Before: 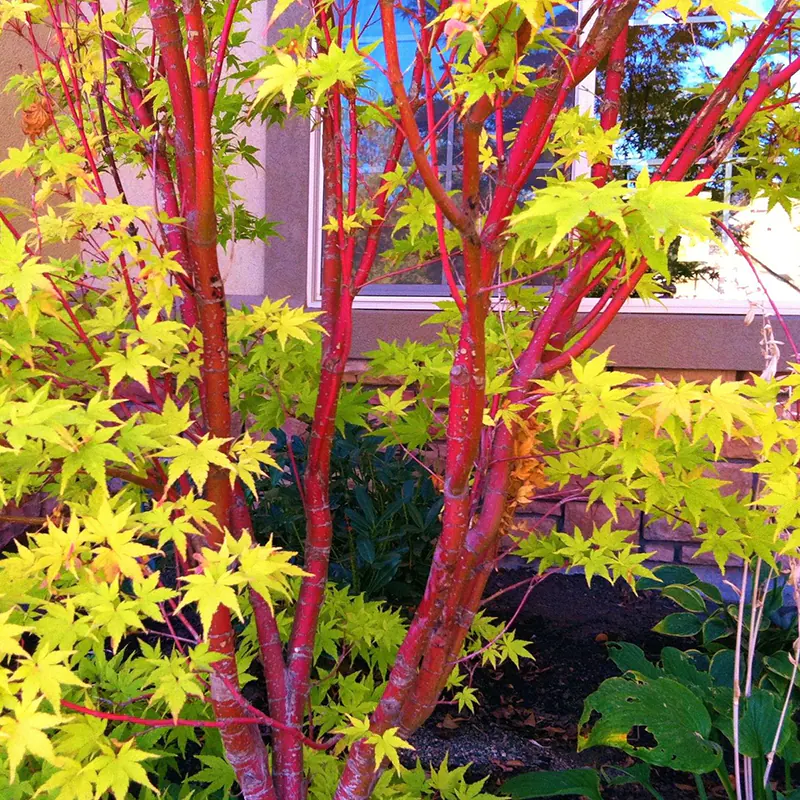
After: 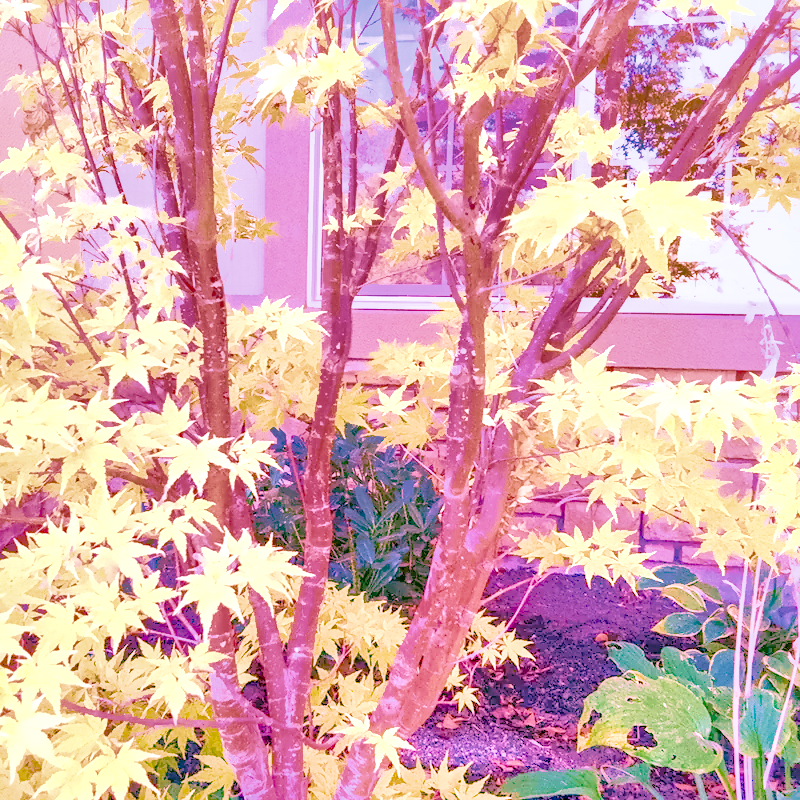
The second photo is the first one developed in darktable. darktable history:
local contrast: highlights 60%, shadows 60%, detail 160%
color calibration: illuminant as shot in camera, x 0.358, y 0.373, temperature 4628.91 K
color balance rgb: perceptual saturation grading › global saturation 35%, perceptual saturation grading › highlights -30%, perceptual saturation grading › shadows 35%, perceptual brilliance grading › global brilliance 3%, perceptual brilliance grading › highlights -3%, perceptual brilliance grading › shadows 3%
denoise (profiled): preserve shadows 1.52, scattering 0.002, a [-1, 0, 0], compensate highlight preservation false
haze removal: compatibility mode true, adaptive false
highlight reconstruction: on, module defaults
hot pixels: on, module defaults
lens correction: scale 1, crop 1, focal 16, aperture 5.6, distance 1000, camera "Canon EOS RP", lens "Canon RF 16mm F2.8 STM"
shadows and highlights: shadows 40, highlights -60
white balance: red 2.229, blue 1.46
velvia: strength 45%
filmic rgb: black relative exposure -7.65 EV, white relative exposure 4.56 EV, hardness 3.61
tone equalizer "contrast tone curve: medium": -8 EV -0.75 EV, -7 EV -0.7 EV, -6 EV -0.6 EV, -5 EV -0.4 EV, -3 EV 0.4 EV, -2 EV 0.6 EV, -1 EV 0.7 EV, +0 EV 0.75 EV, edges refinement/feathering 500, mask exposure compensation -1.57 EV, preserve details no
exposure "Canon RP Default?": black level correction 0, exposure 1.1 EV, compensate exposure bias true, compensate highlight preservation false
